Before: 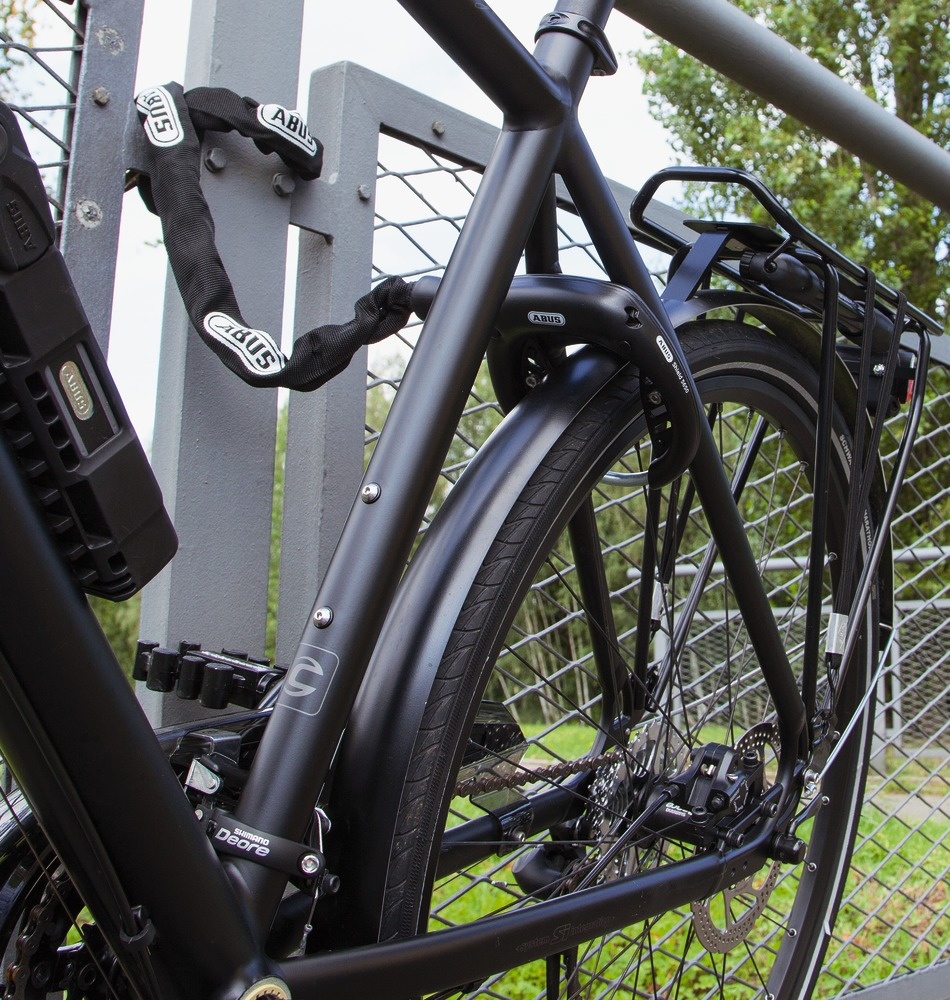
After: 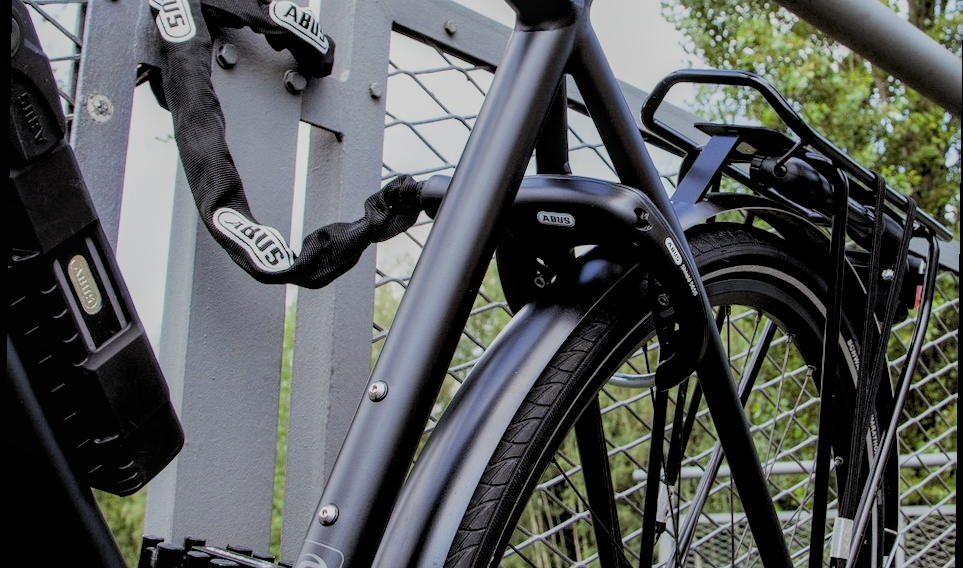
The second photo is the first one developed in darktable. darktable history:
crop and rotate: top 10.605%, bottom 33.274%
filmic rgb: black relative exposure -5 EV, hardness 2.88, contrast 1.1
rotate and perspective: rotation 0.8°, automatic cropping off
rgb levels: preserve colors sum RGB, levels [[0.038, 0.433, 0.934], [0, 0.5, 1], [0, 0.5, 1]]
color balance rgb: on, module defaults
local contrast: on, module defaults
